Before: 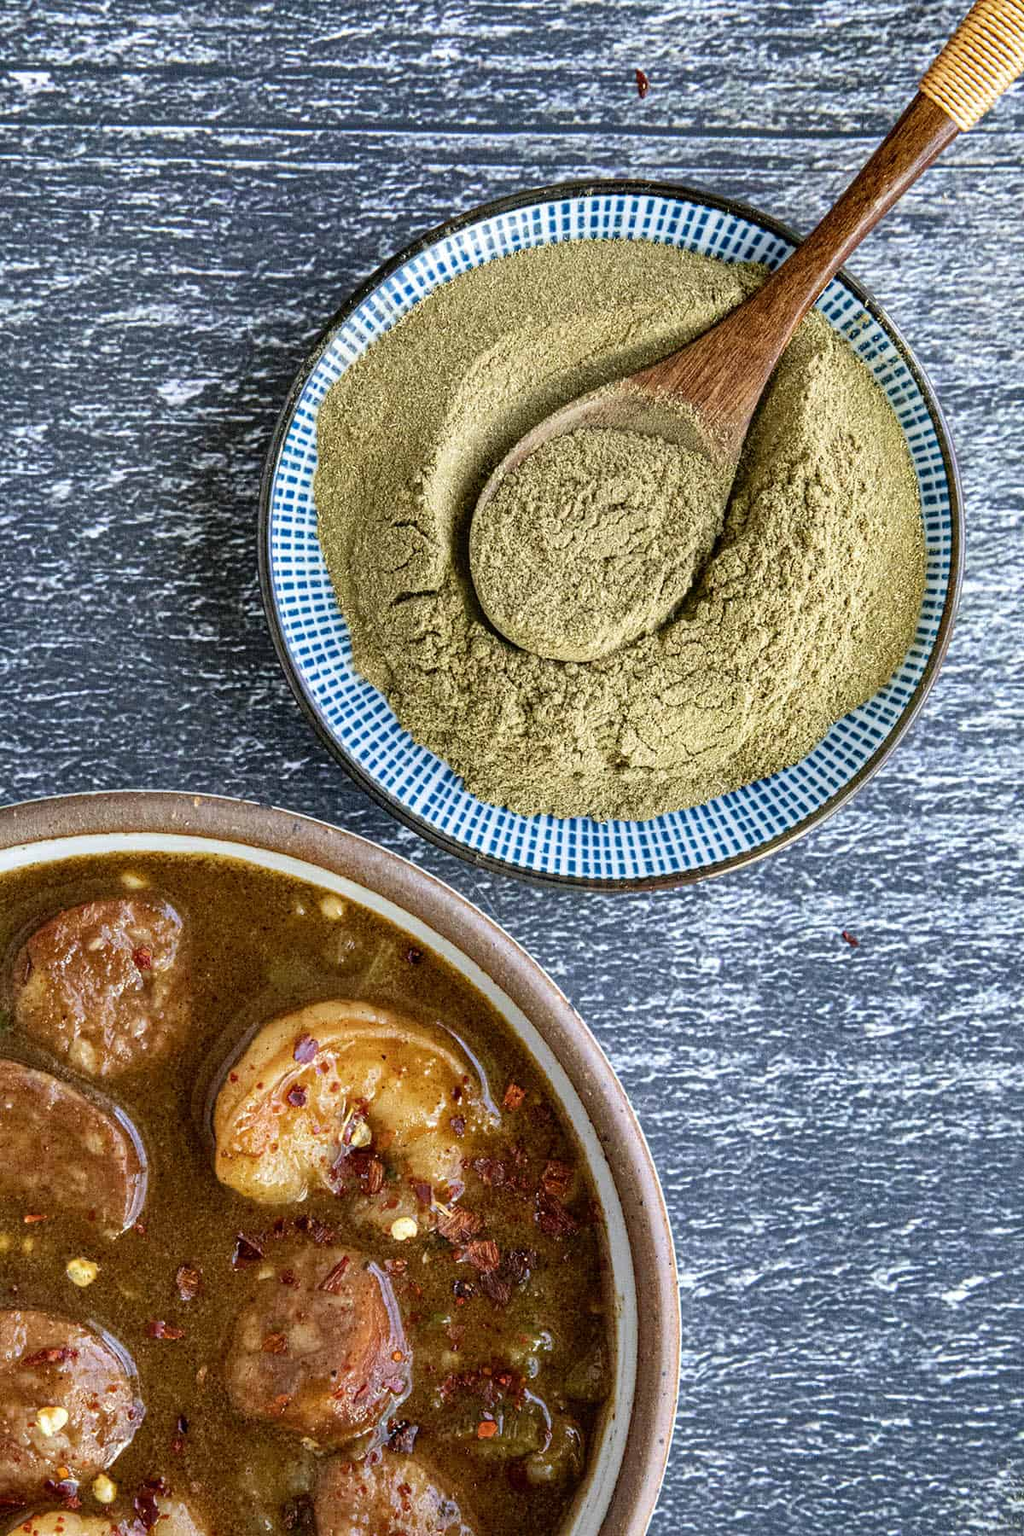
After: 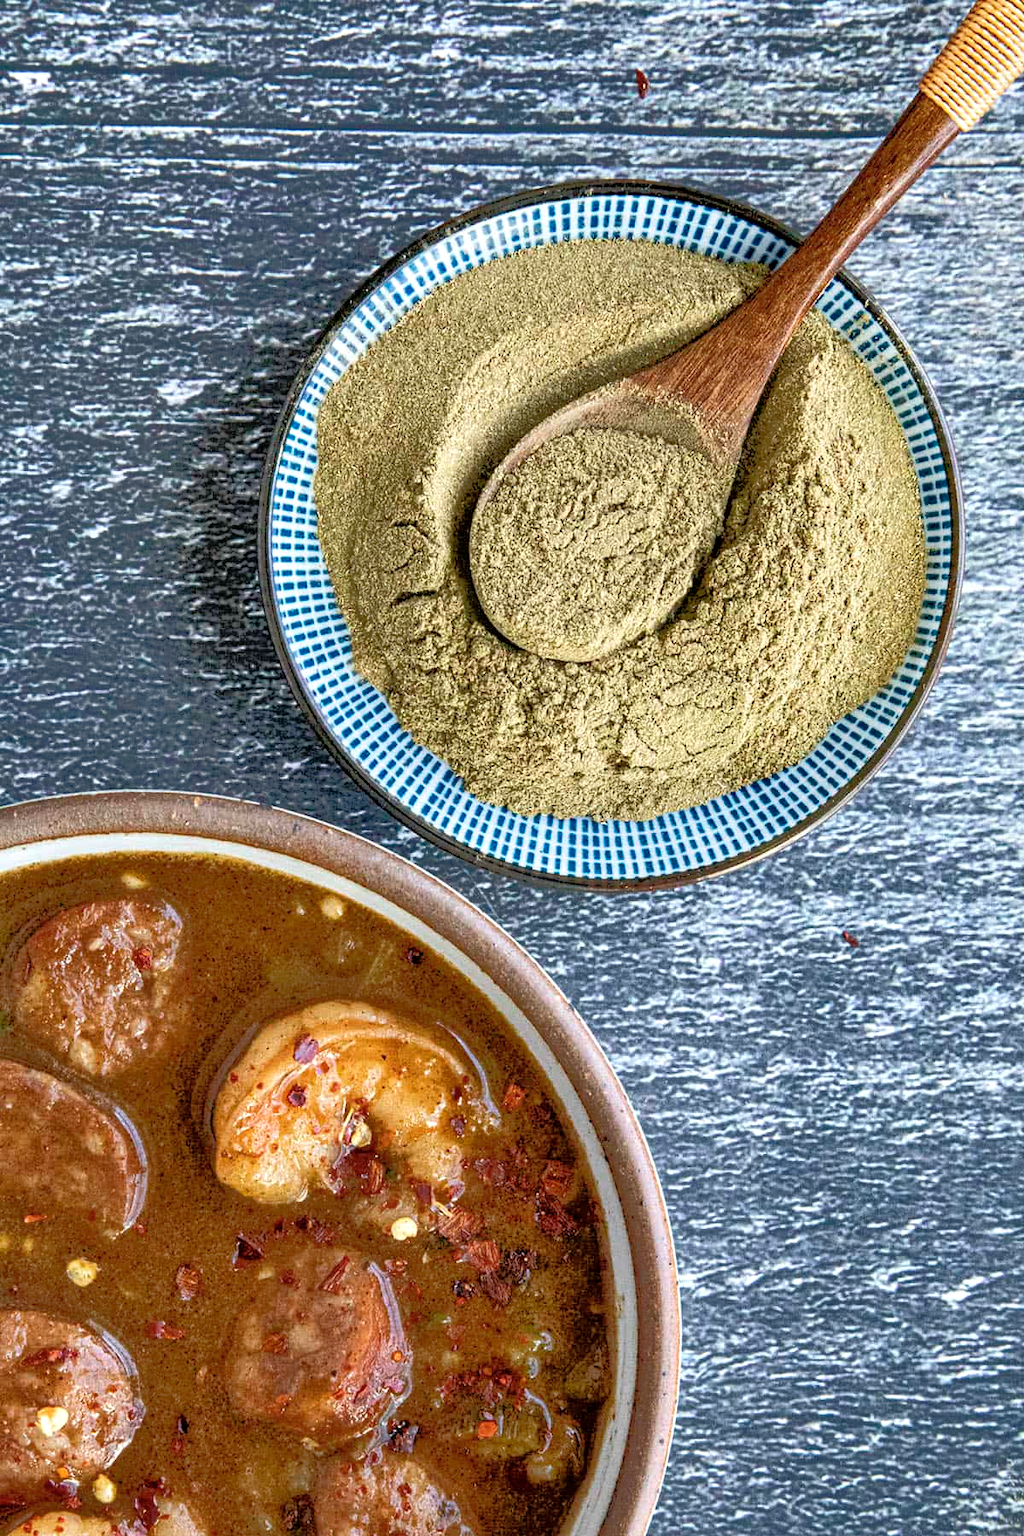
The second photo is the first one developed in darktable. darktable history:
contrast brightness saturation: saturation -0.07
tone equalizer: -8 EV -0.494 EV, -7 EV -0.292 EV, -6 EV -0.096 EV, -5 EV 0.428 EV, -4 EV 0.948 EV, -3 EV 0.797 EV, -2 EV -0.01 EV, -1 EV 0.141 EV, +0 EV -0.019 EV
